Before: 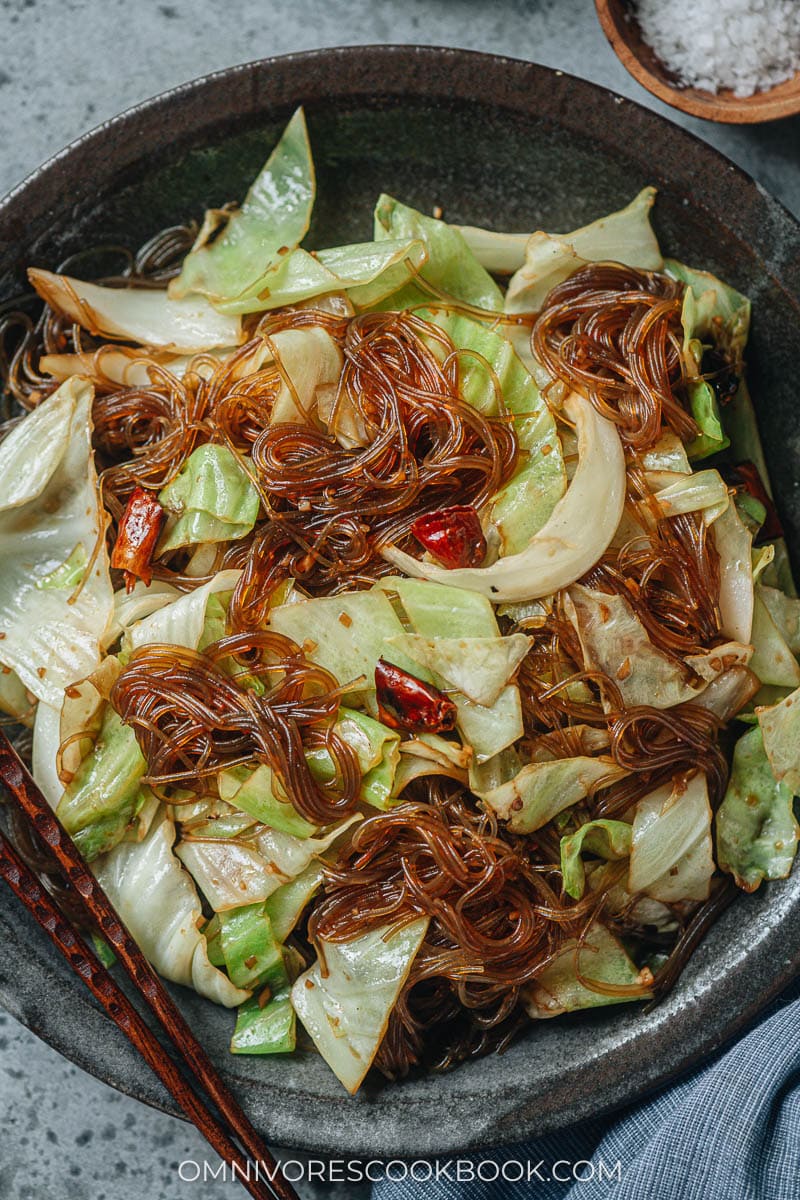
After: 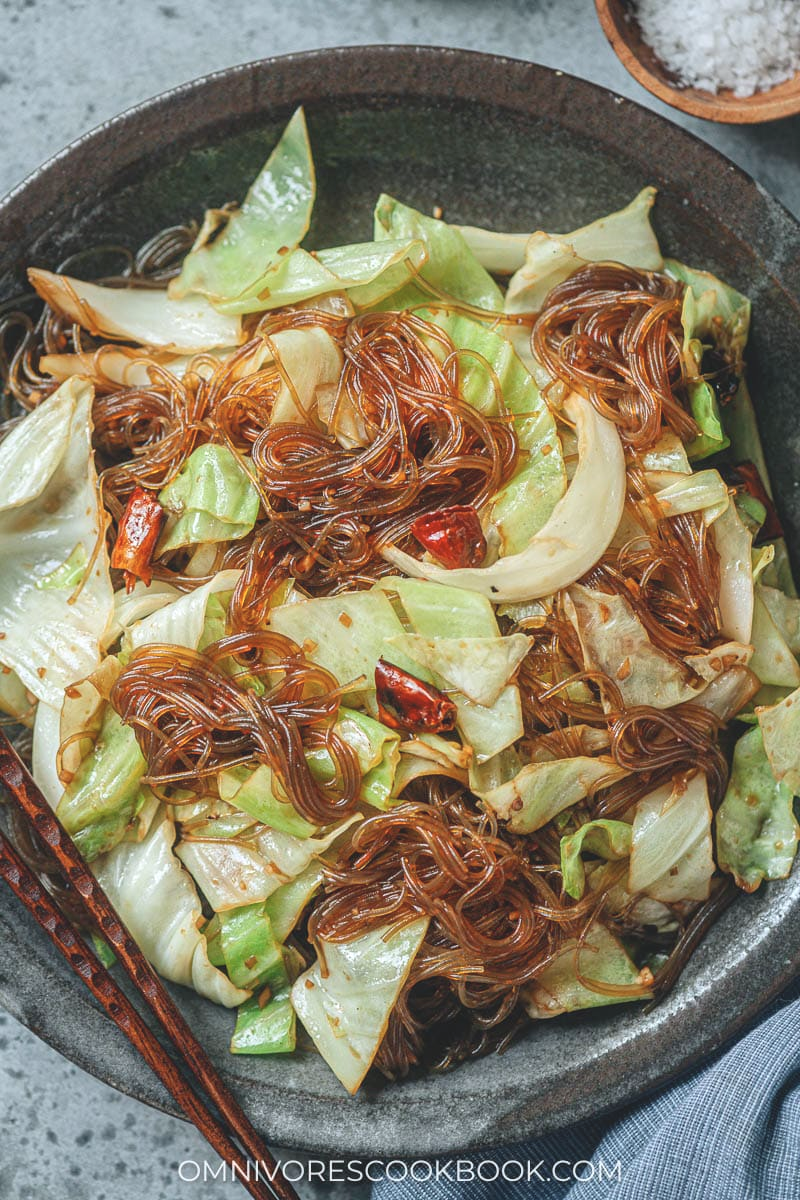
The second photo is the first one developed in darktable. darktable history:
contrast brightness saturation: contrast -0.15, brightness 0.05, saturation -0.12
exposure: black level correction 0, exposure 0.5 EV, compensate highlight preservation false
white balance: red 0.986, blue 1.01
